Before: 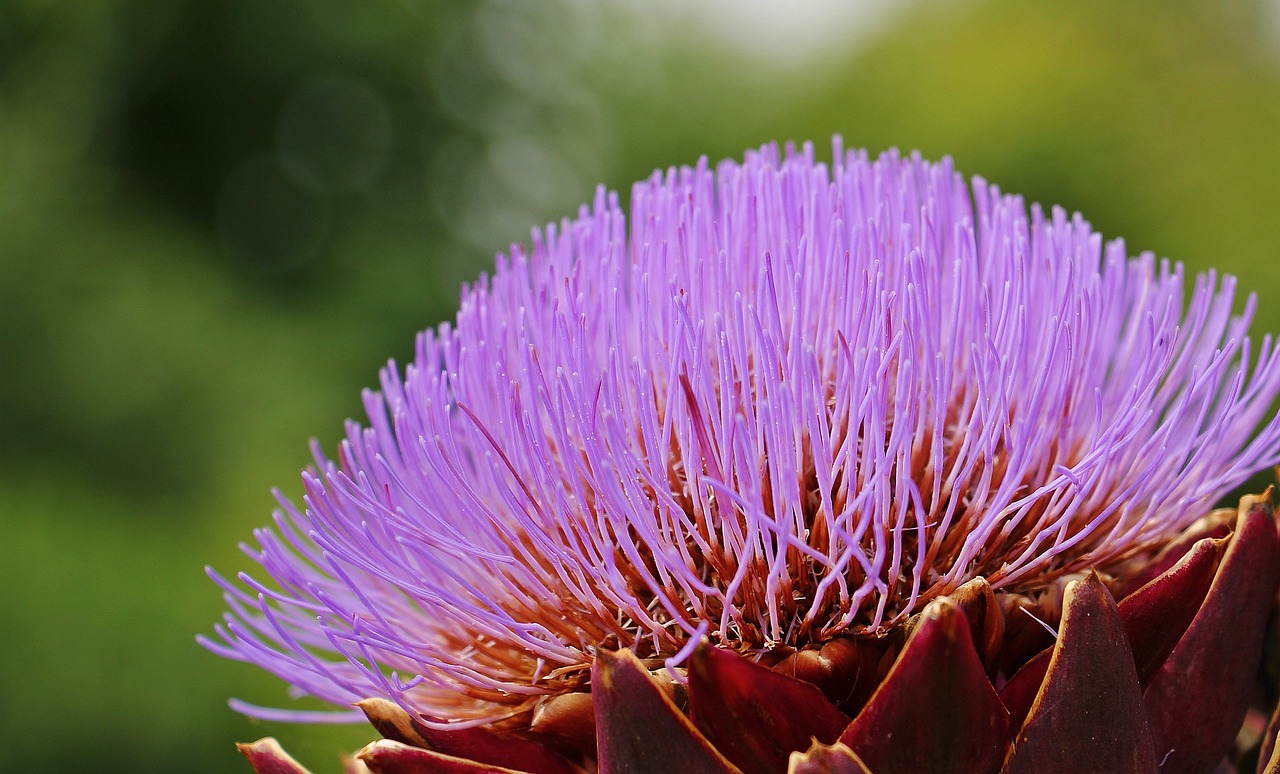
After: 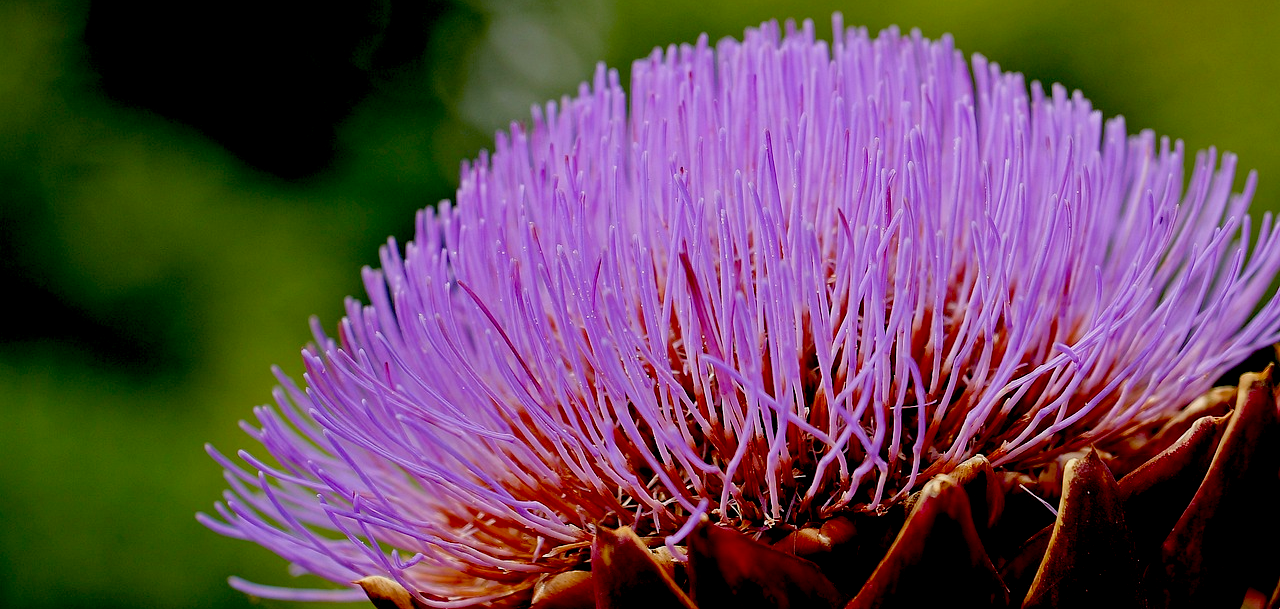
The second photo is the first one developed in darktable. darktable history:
crop and rotate: top 15.774%, bottom 5.506%
exposure: black level correction 0.046, exposure -0.228 EV, compensate highlight preservation false
